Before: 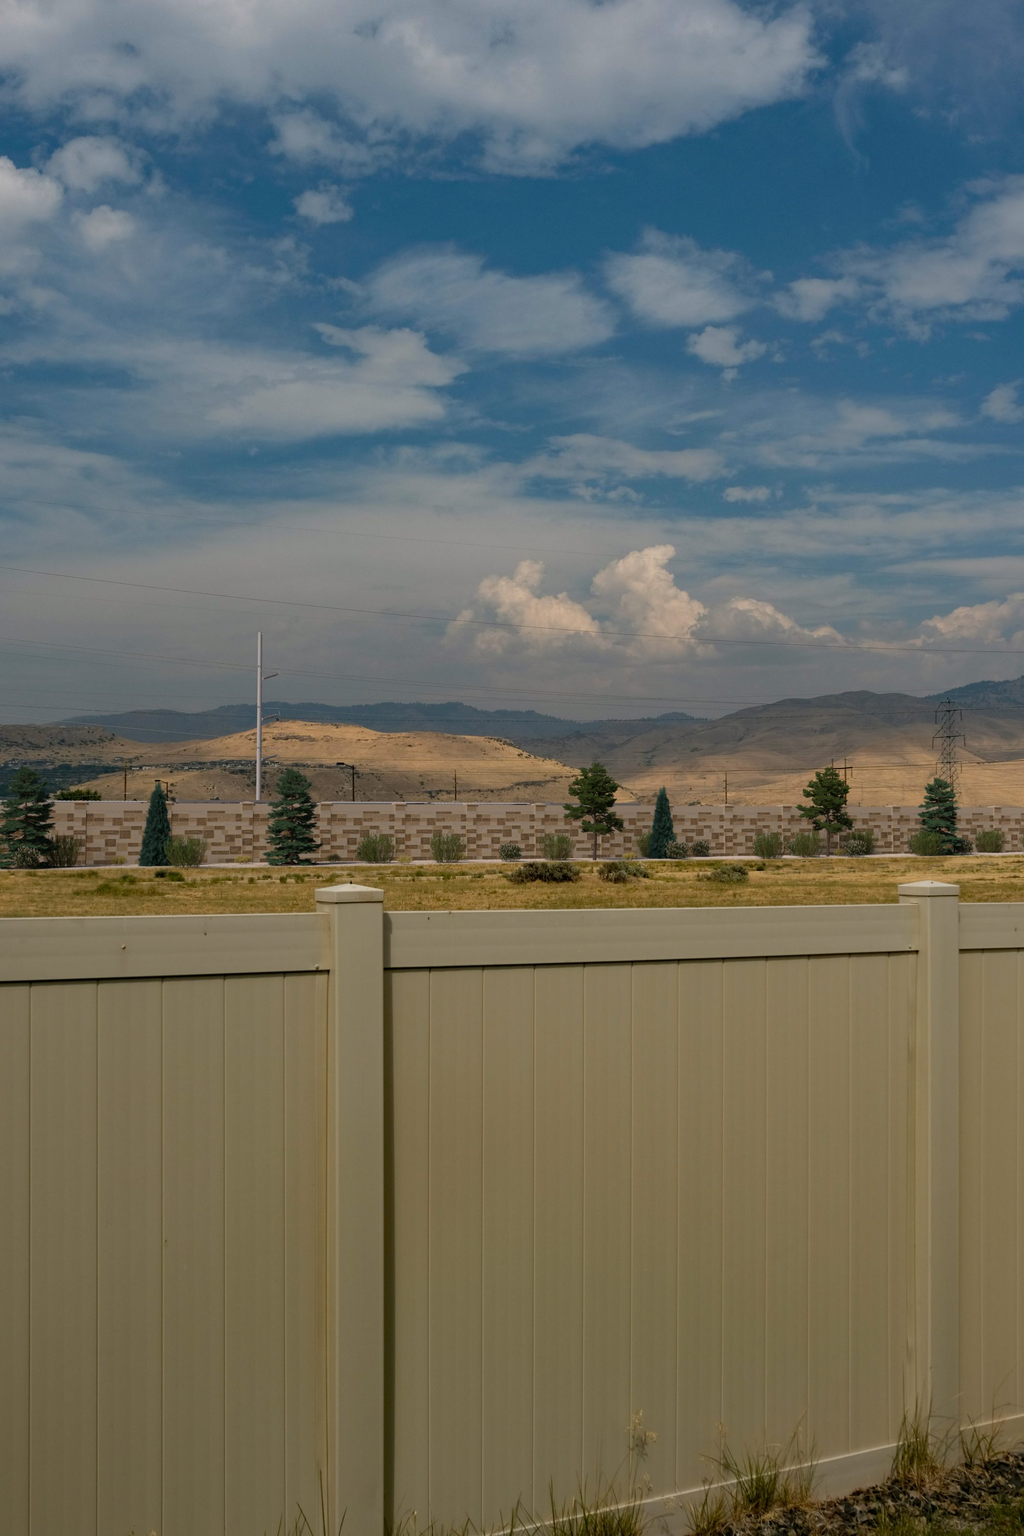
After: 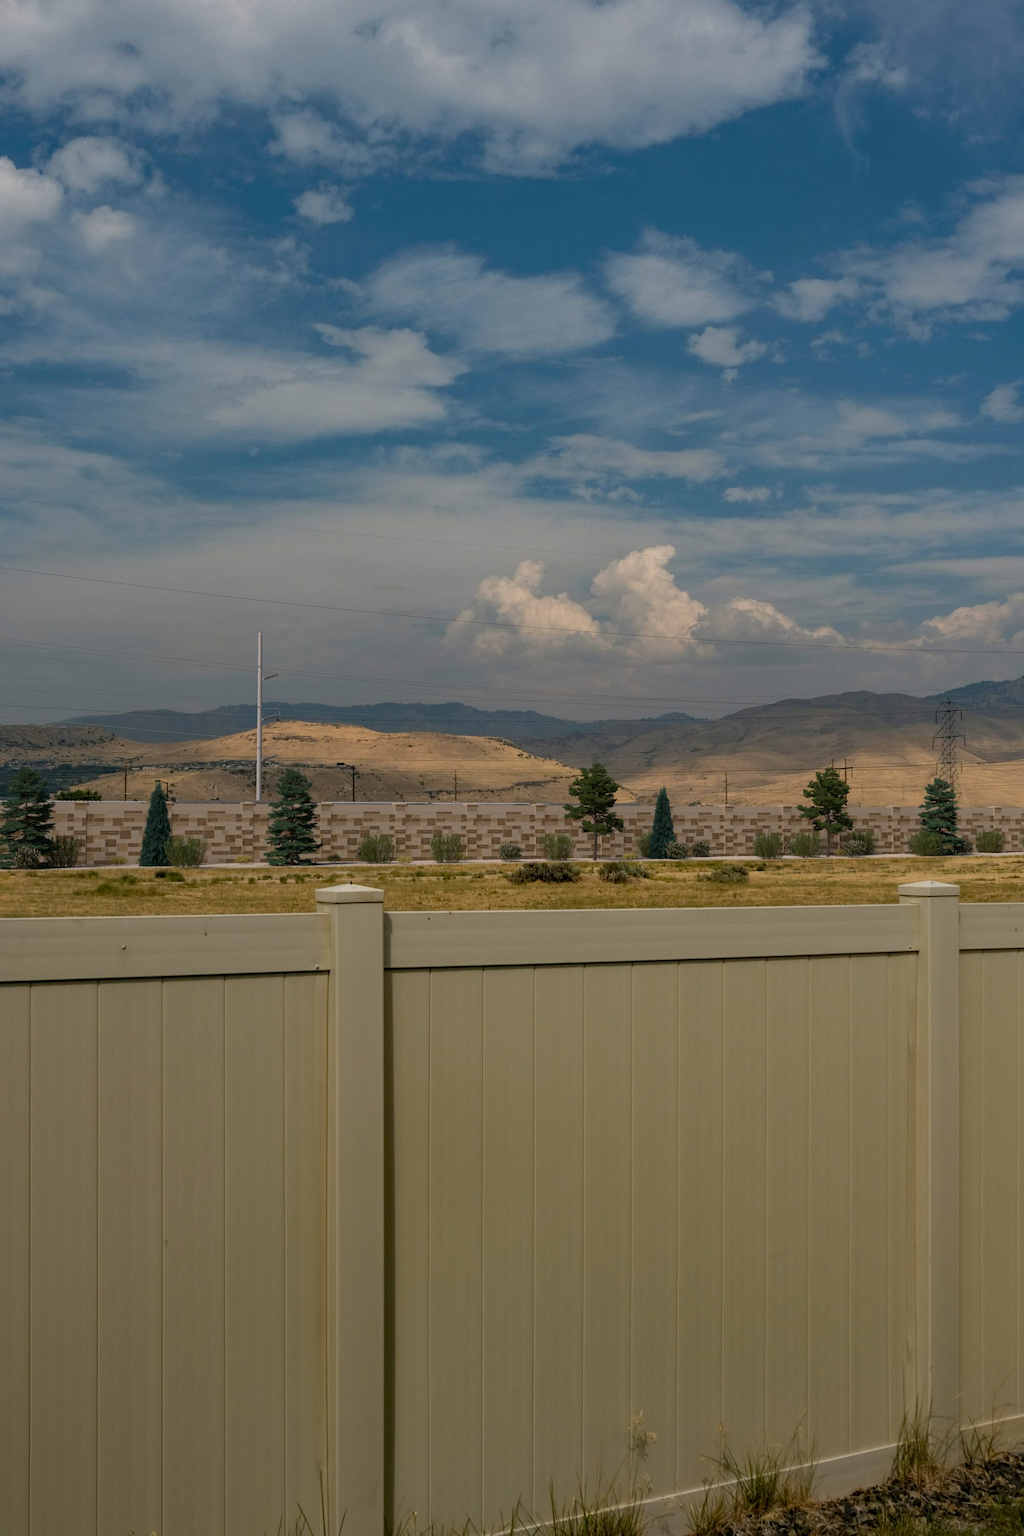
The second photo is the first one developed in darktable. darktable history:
exposure: exposure -0.063 EV, compensate highlight preservation false
local contrast: detail 109%
